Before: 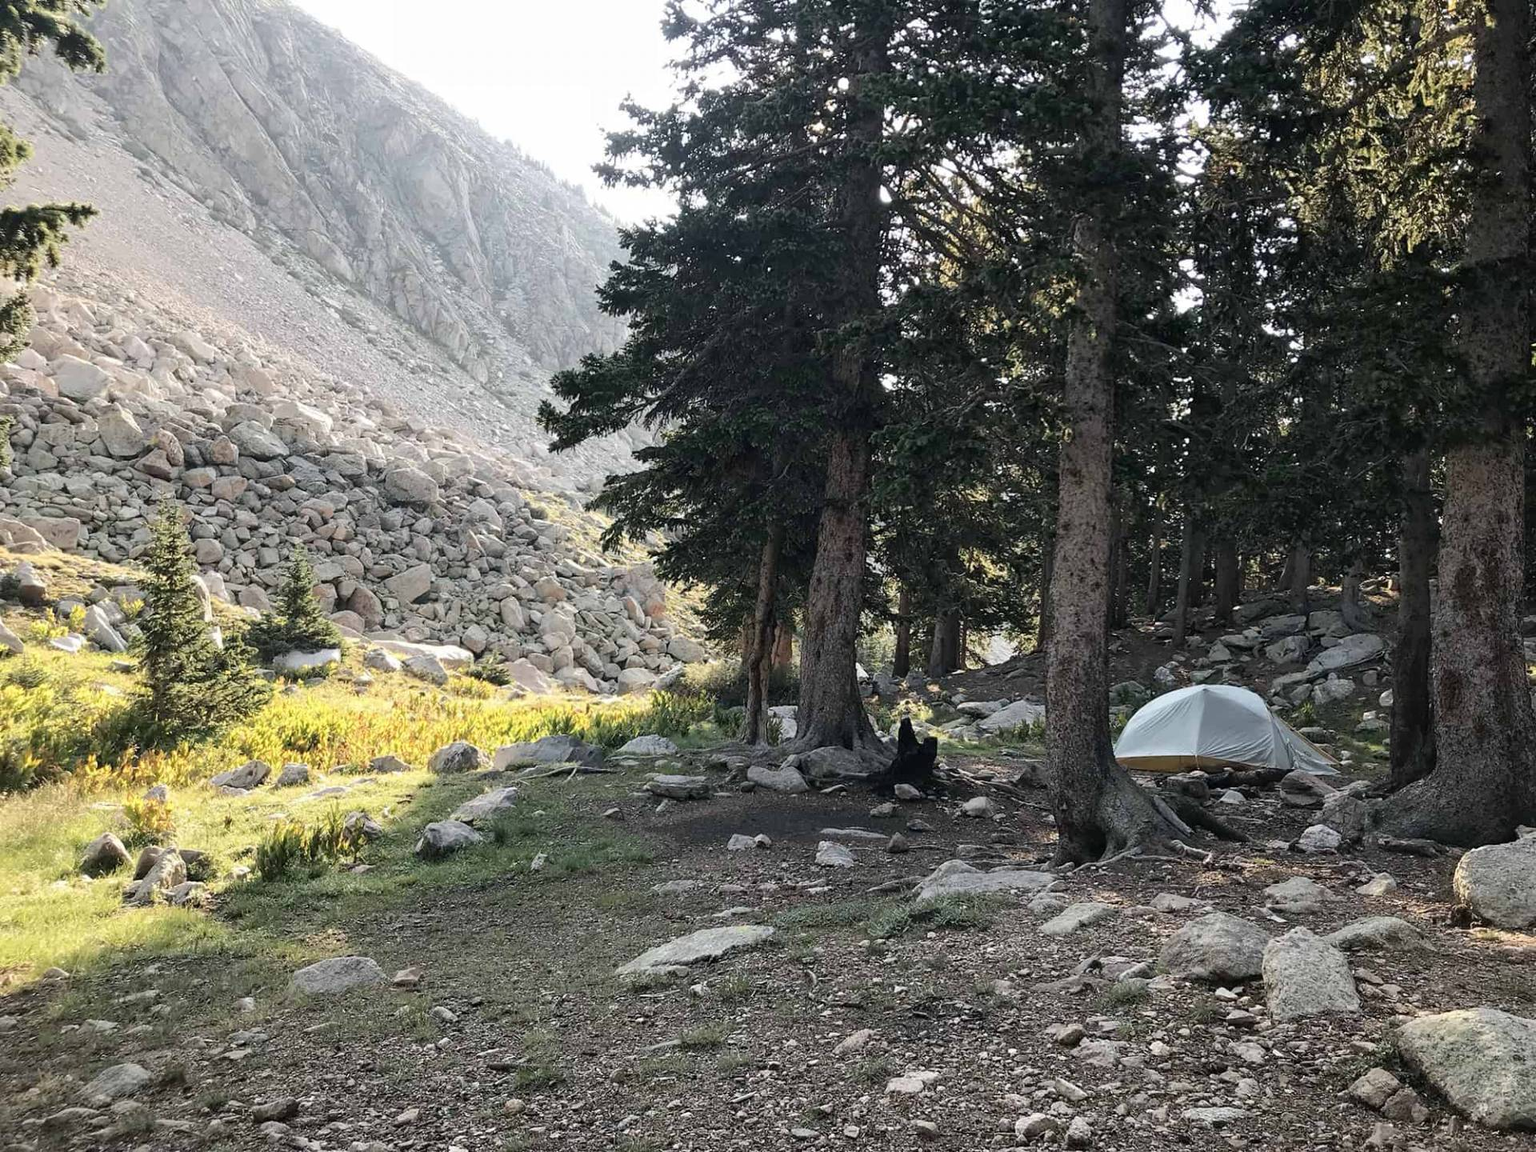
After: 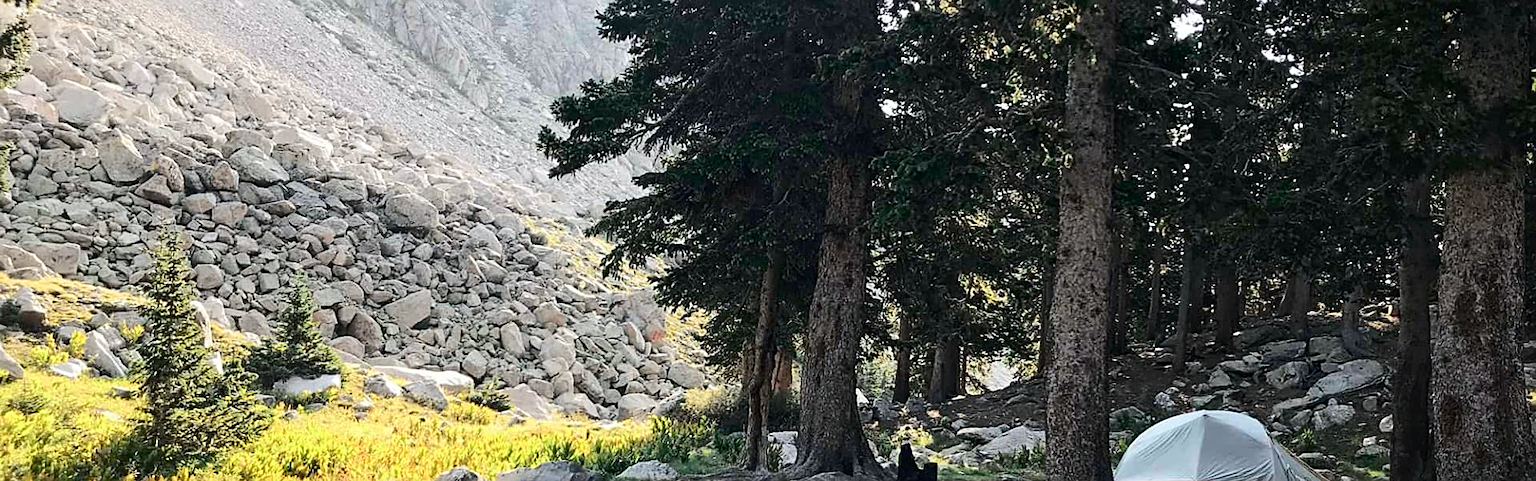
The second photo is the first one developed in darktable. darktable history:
sharpen: on, module defaults
tone curve: curves: ch0 [(0, 0) (0.126, 0.086) (0.338, 0.307) (0.494, 0.531) (0.703, 0.762) (1, 1)]; ch1 [(0, 0) (0.346, 0.324) (0.45, 0.426) (0.5, 0.5) (0.522, 0.517) (0.55, 0.578) (1, 1)]; ch2 [(0, 0) (0.44, 0.424) (0.501, 0.499) (0.554, 0.554) (0.622, 0.667) (0.707, 0.746) (1, 1)], color space Lab, independent channels, preserve colors none
crop and rotate: top 23.84%, bottom 34.294%
